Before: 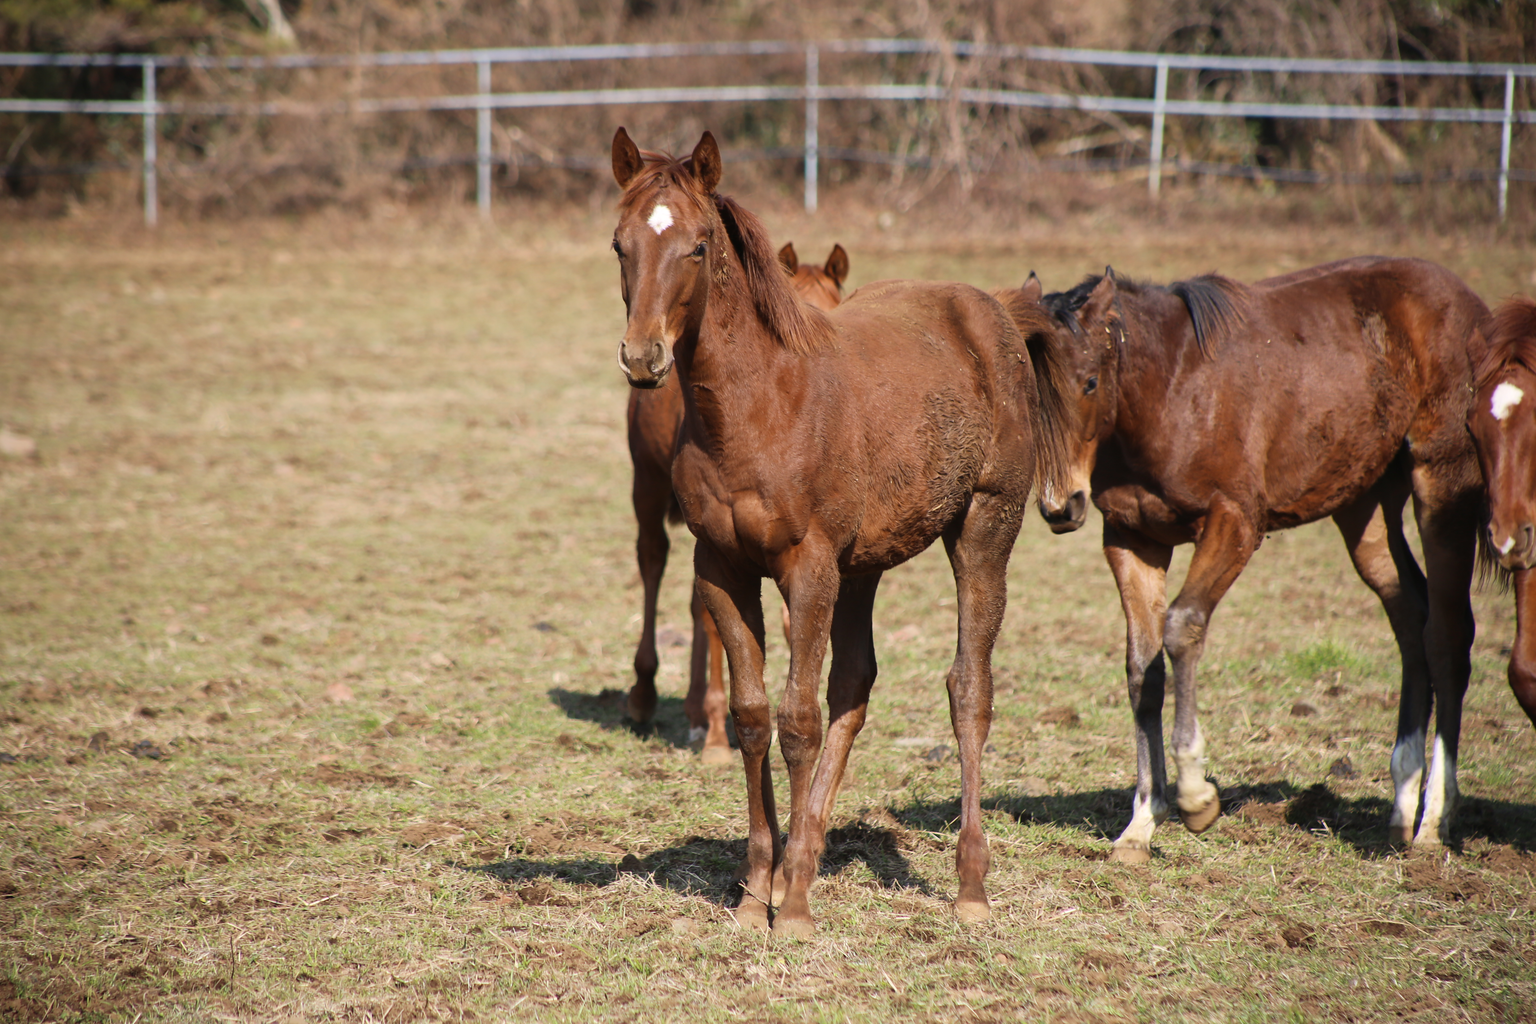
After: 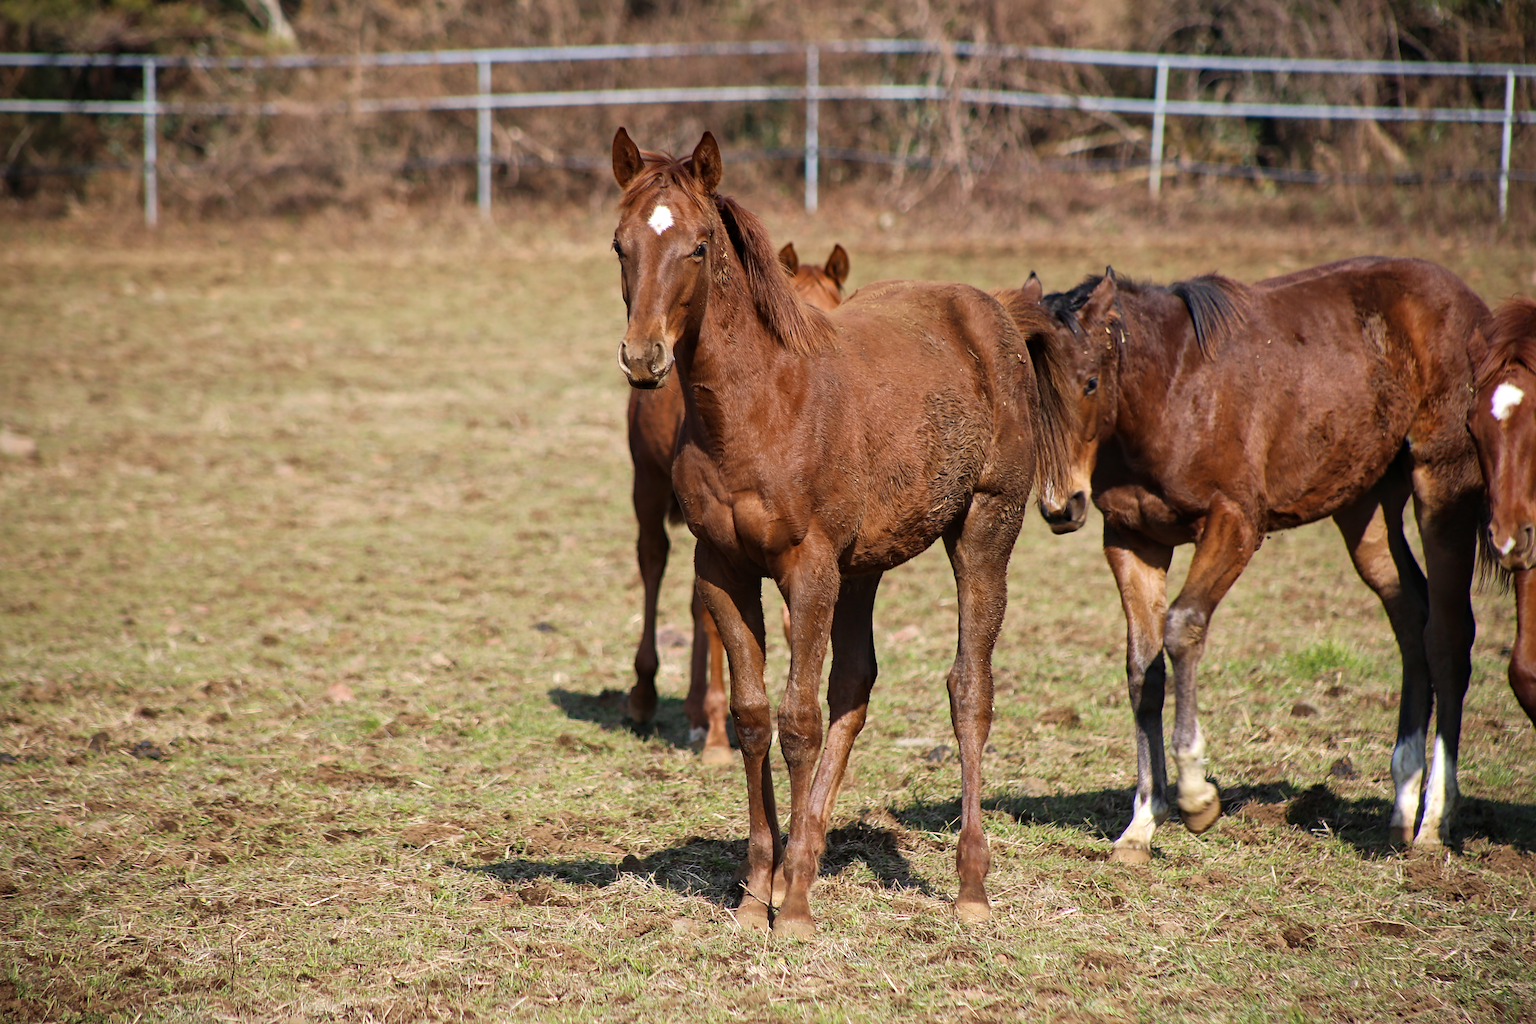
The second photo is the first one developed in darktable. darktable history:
tone equalizer: edges refinement/feathering 500, mask exposure compensation -1.57 EV, preserve details no
local contrast: mode bilateral grid, contrast 19, coarseness 49, detail 120%, midtone range 0.2
haze removal: compatibility mode true, adaptive false
sharpen: on, module defaults
